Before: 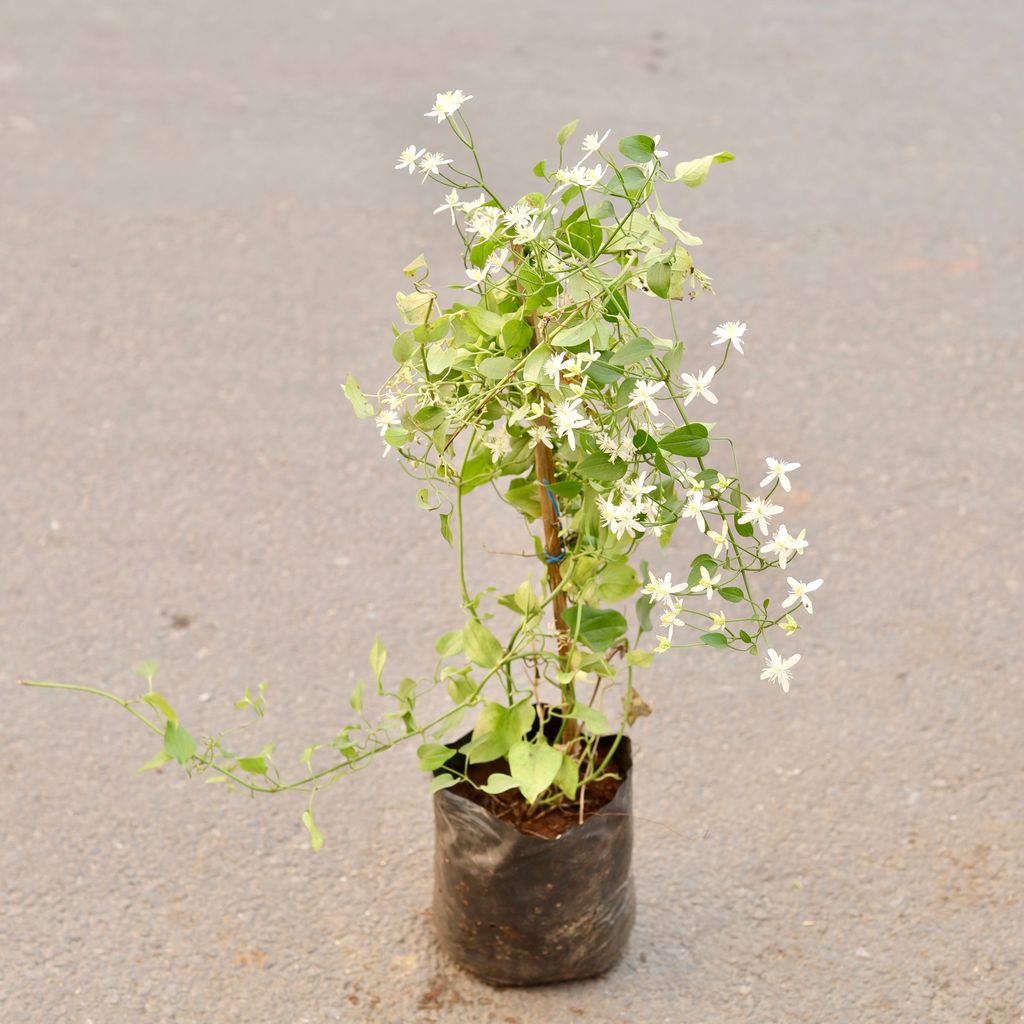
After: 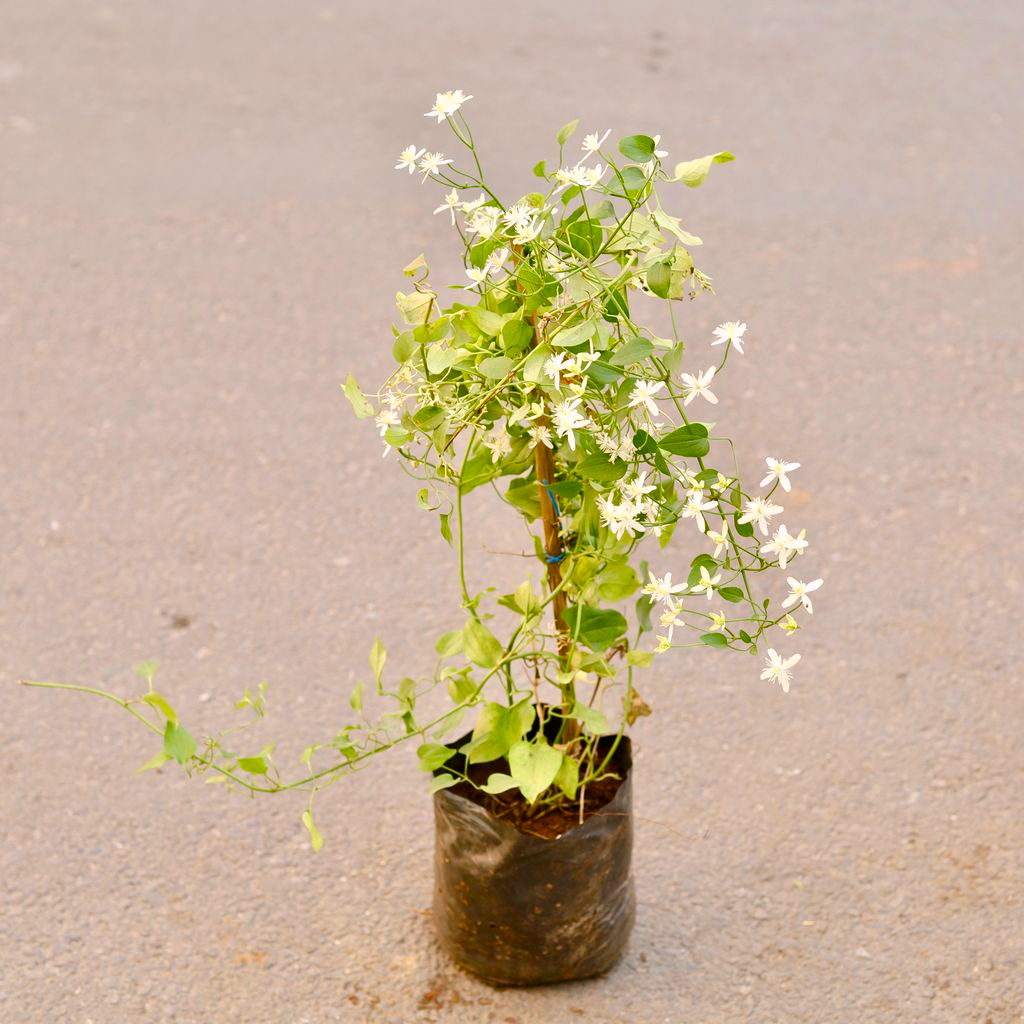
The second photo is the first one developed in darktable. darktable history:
color balance rgb: shadows lift › luminance -20.229%, highlights gain › chroma 0.901%, highlights gain › hue 28.99°, linear chroma grading › global chroma 14.993%, perceptual saturation grading › global saturation 20%, perceptual saturation grading › highlights -24.935%, perceptual saturation grading › shadows 49.984%
